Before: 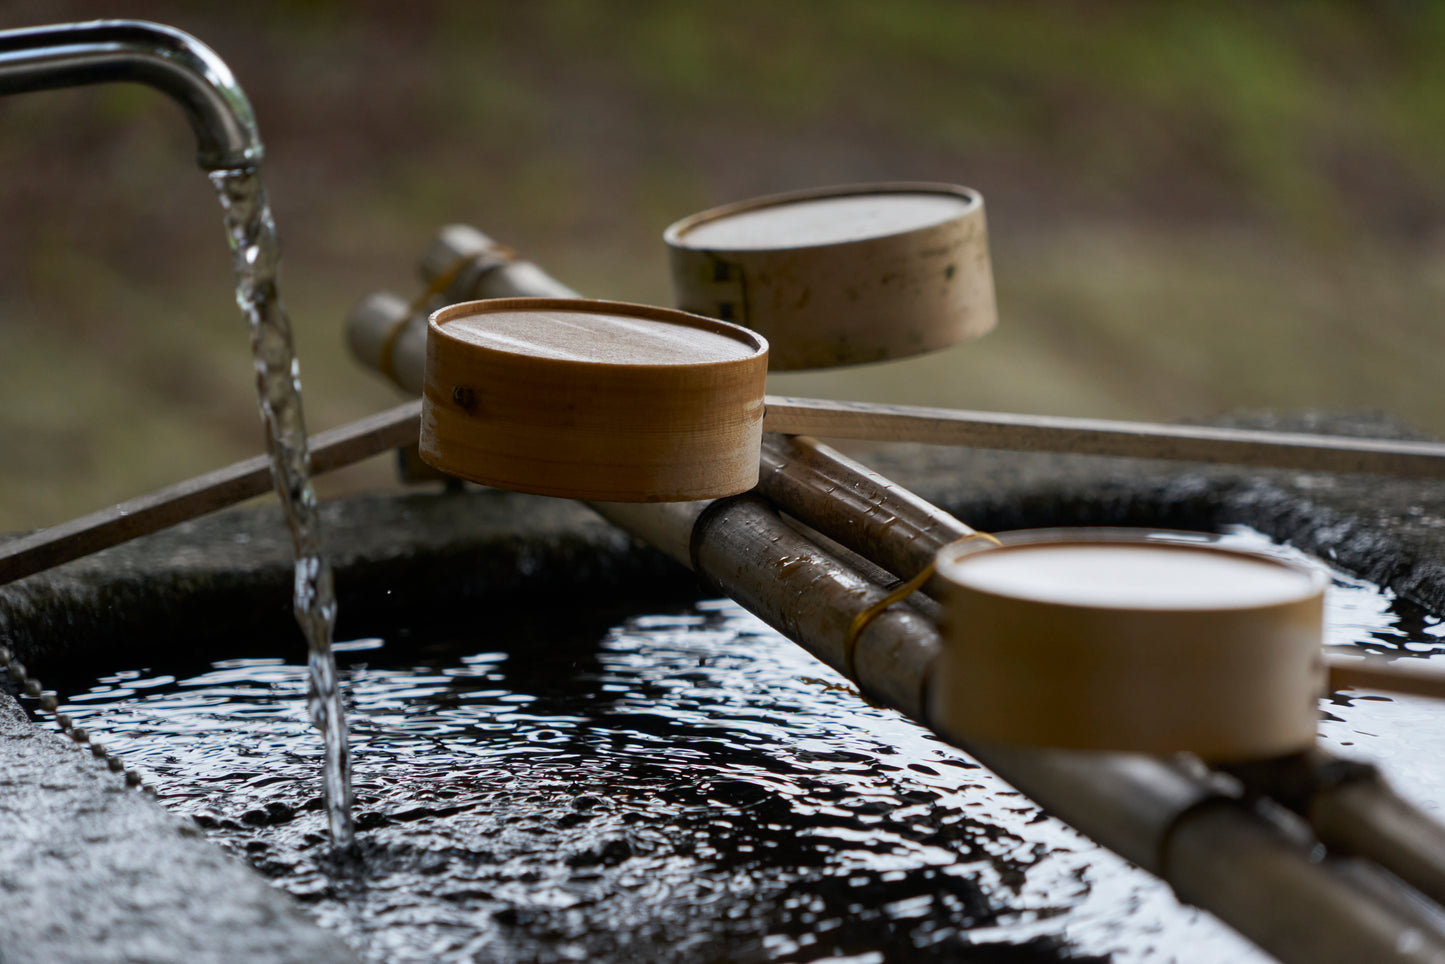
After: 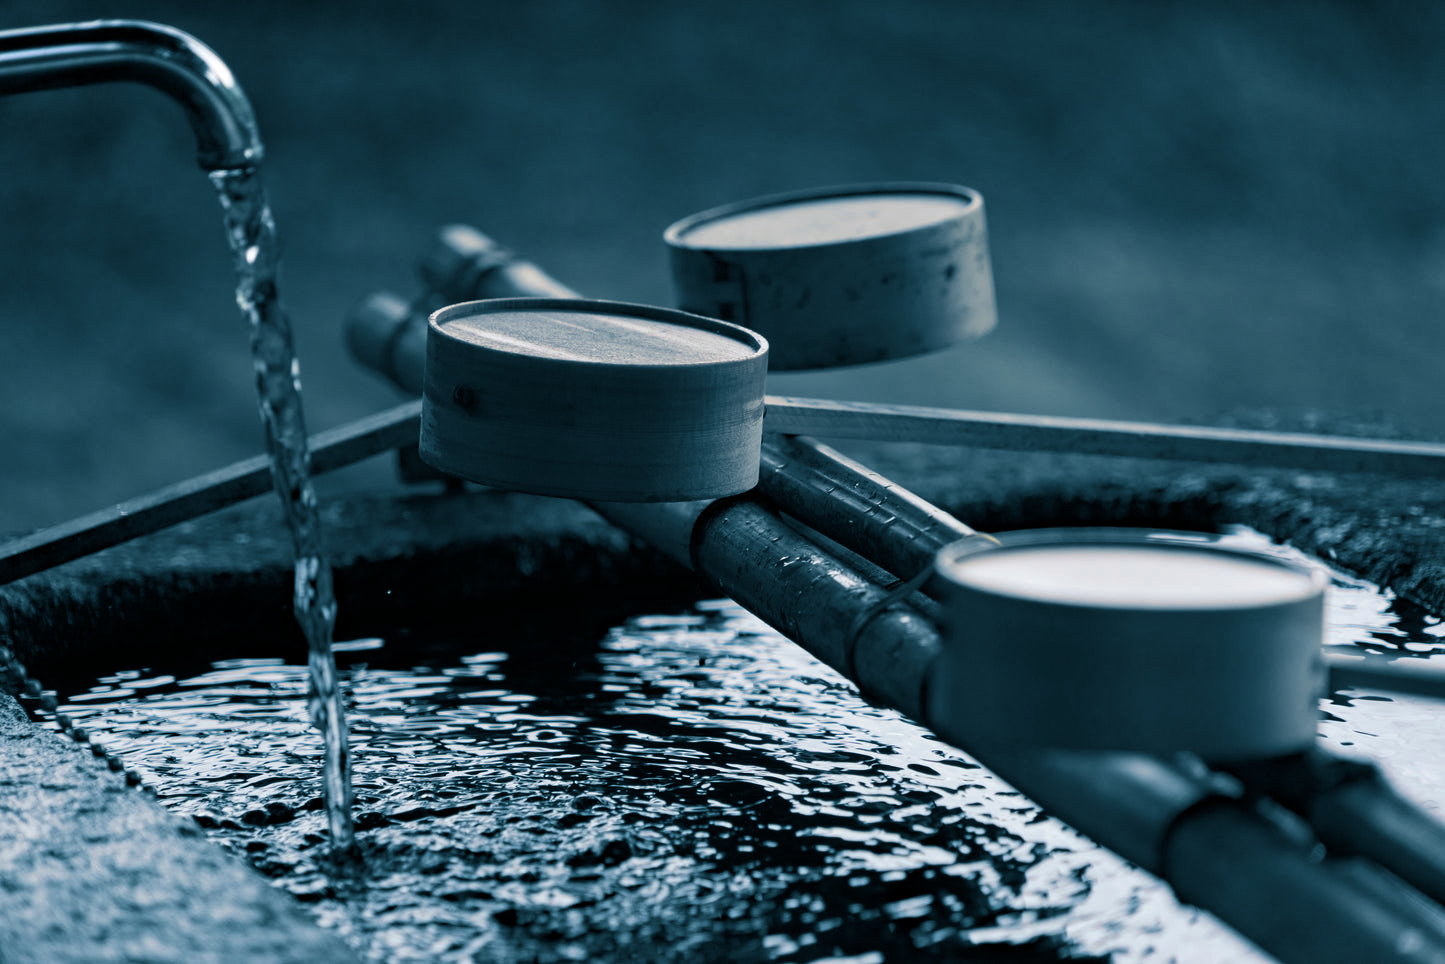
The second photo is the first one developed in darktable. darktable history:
split-toning: shadows › hue 212.4°, balance -70
haze removal: compatibility mode true, adaptive false
